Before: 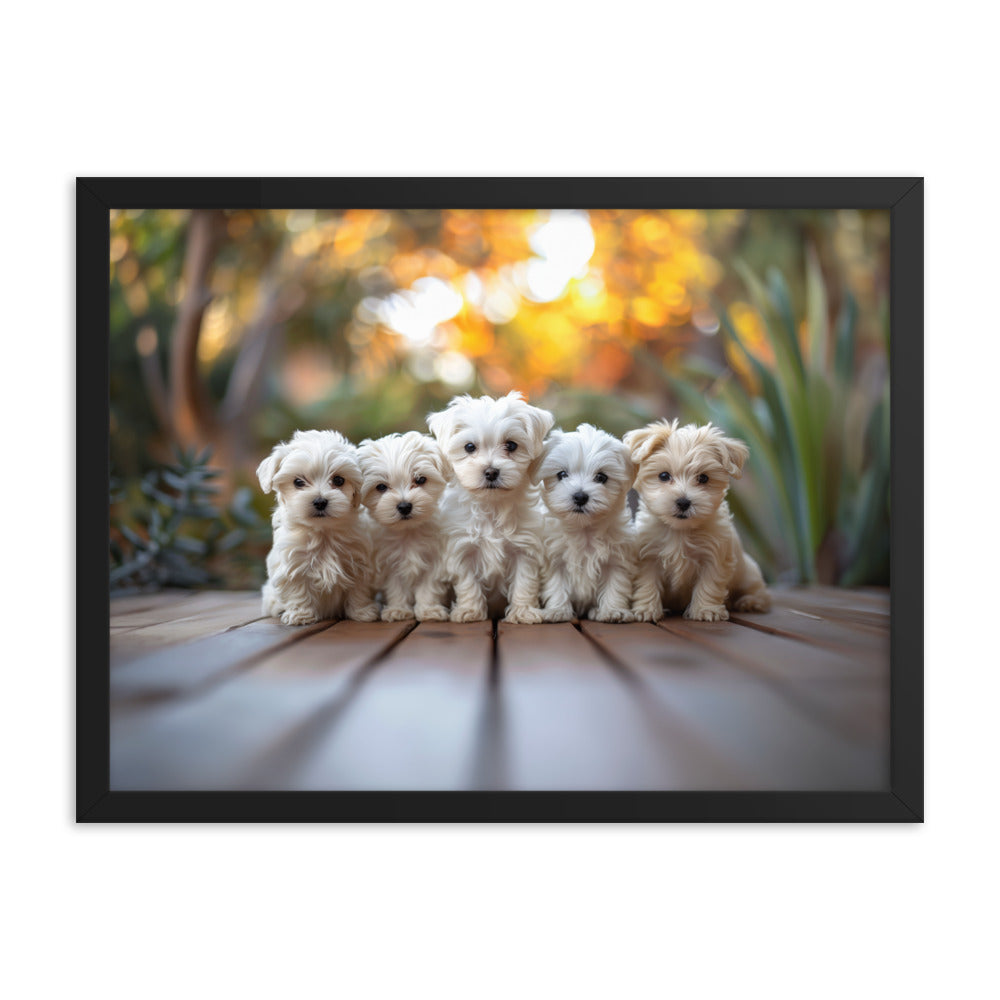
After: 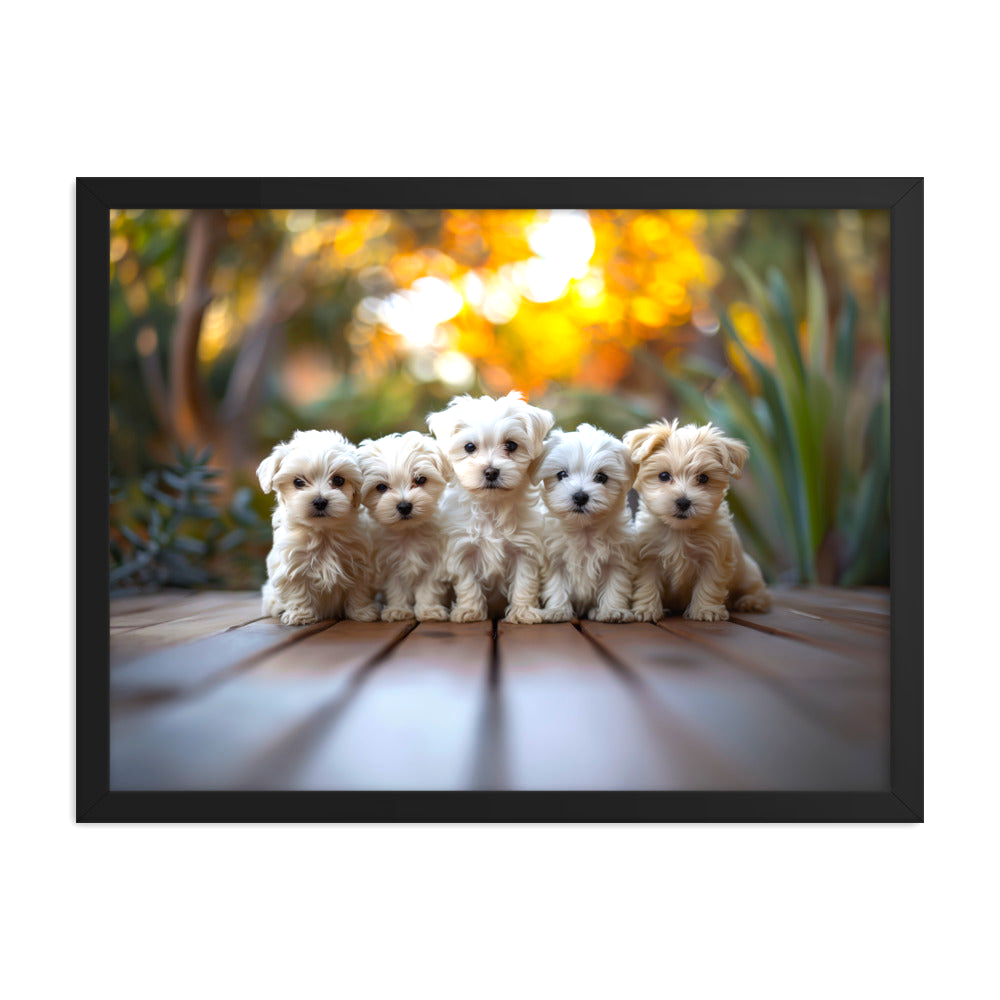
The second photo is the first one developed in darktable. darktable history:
tone equalizer: -8 EV -0.001 EV, -7 EV 0.001 EV, -6 EV -0.002 EV, -5 EV -0.003 EV, -4 EV -0.062 EV, -3 EV -0.222 EV, -2 EV -0.267 EV, -1 EV 0.105 EV, +0 EV 0.303 EV
color balance rgb: perceptual saturation grading › global saturation 20%, global vibrance 20%
